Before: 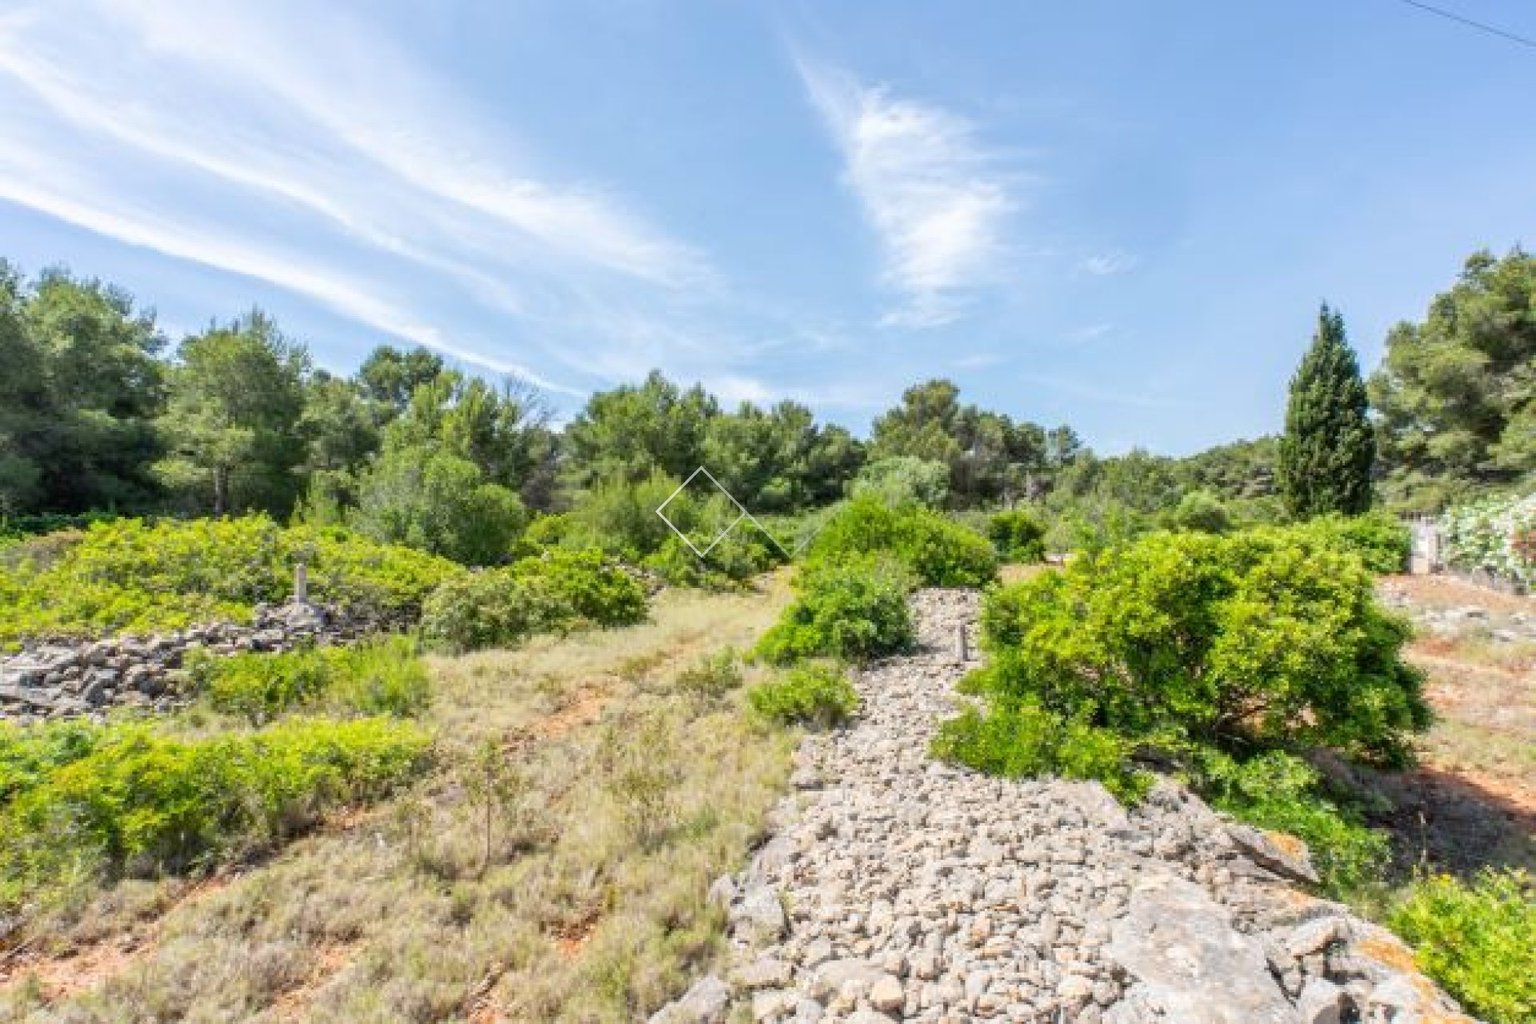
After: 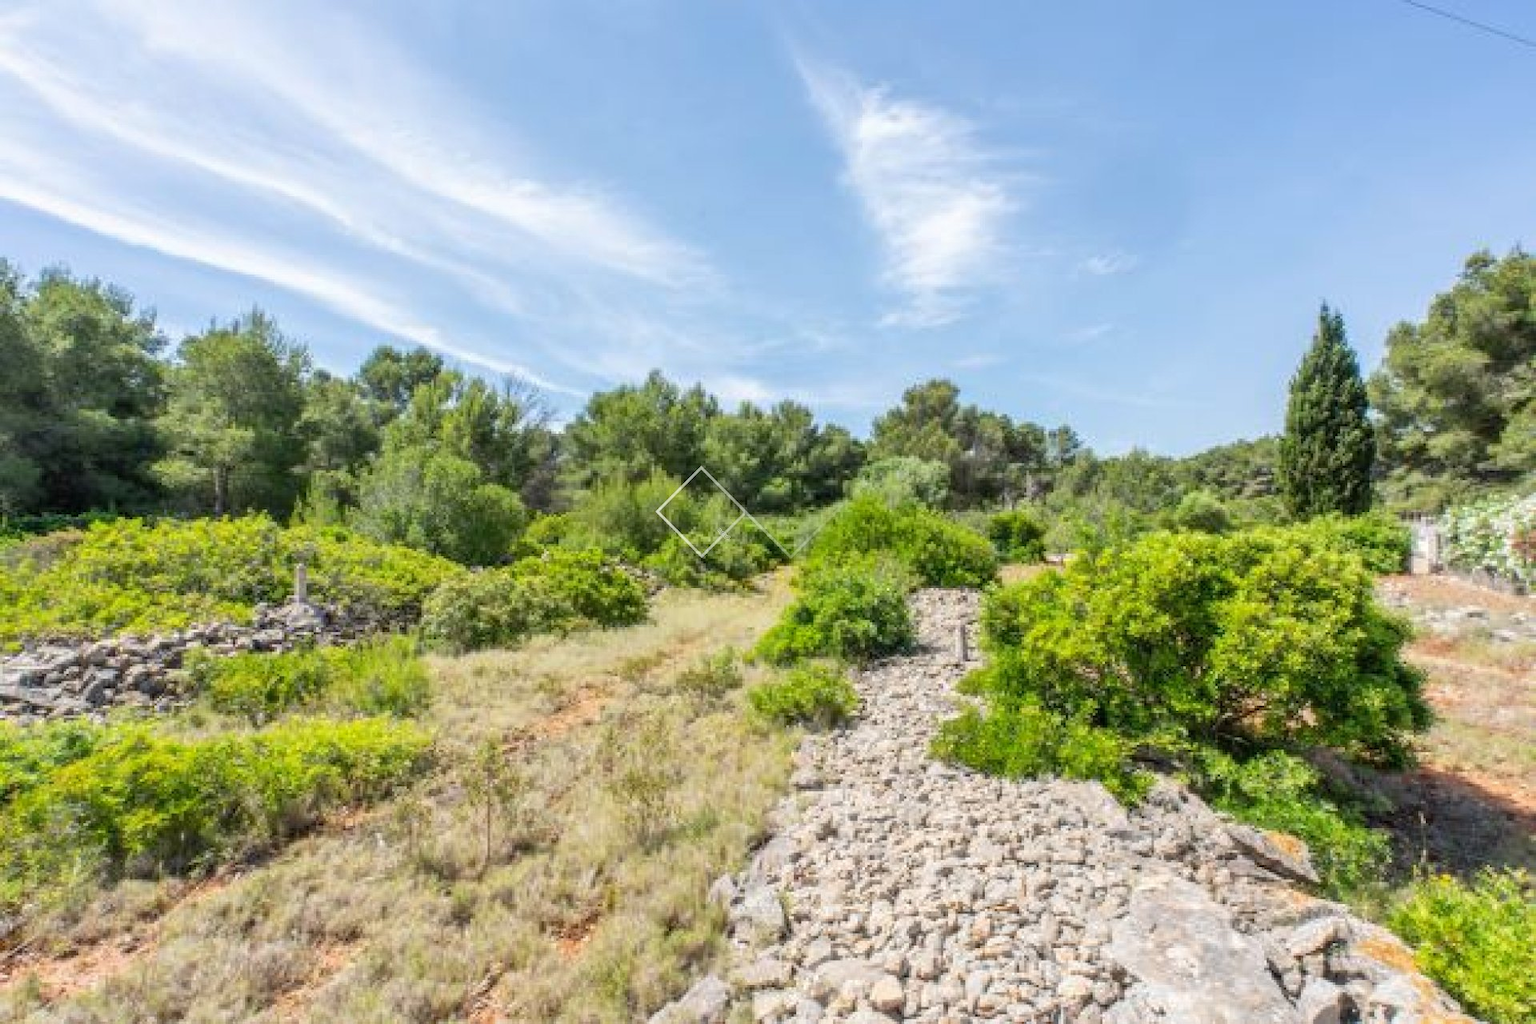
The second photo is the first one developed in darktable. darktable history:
shadows and highlights: shadows 25.82, highlights -24.38
